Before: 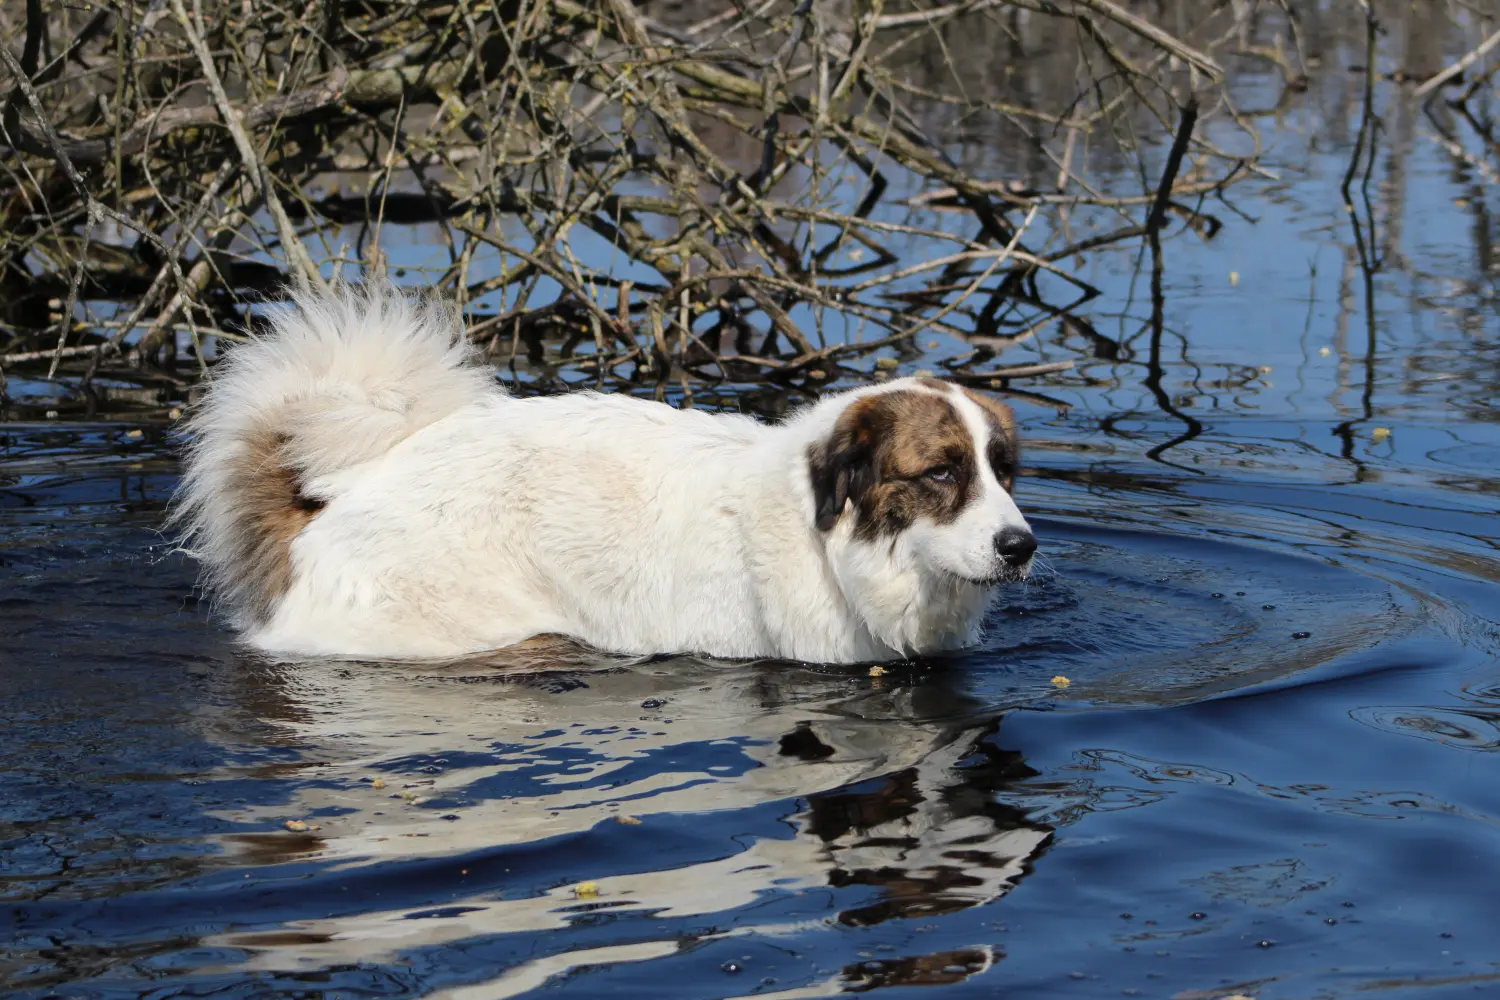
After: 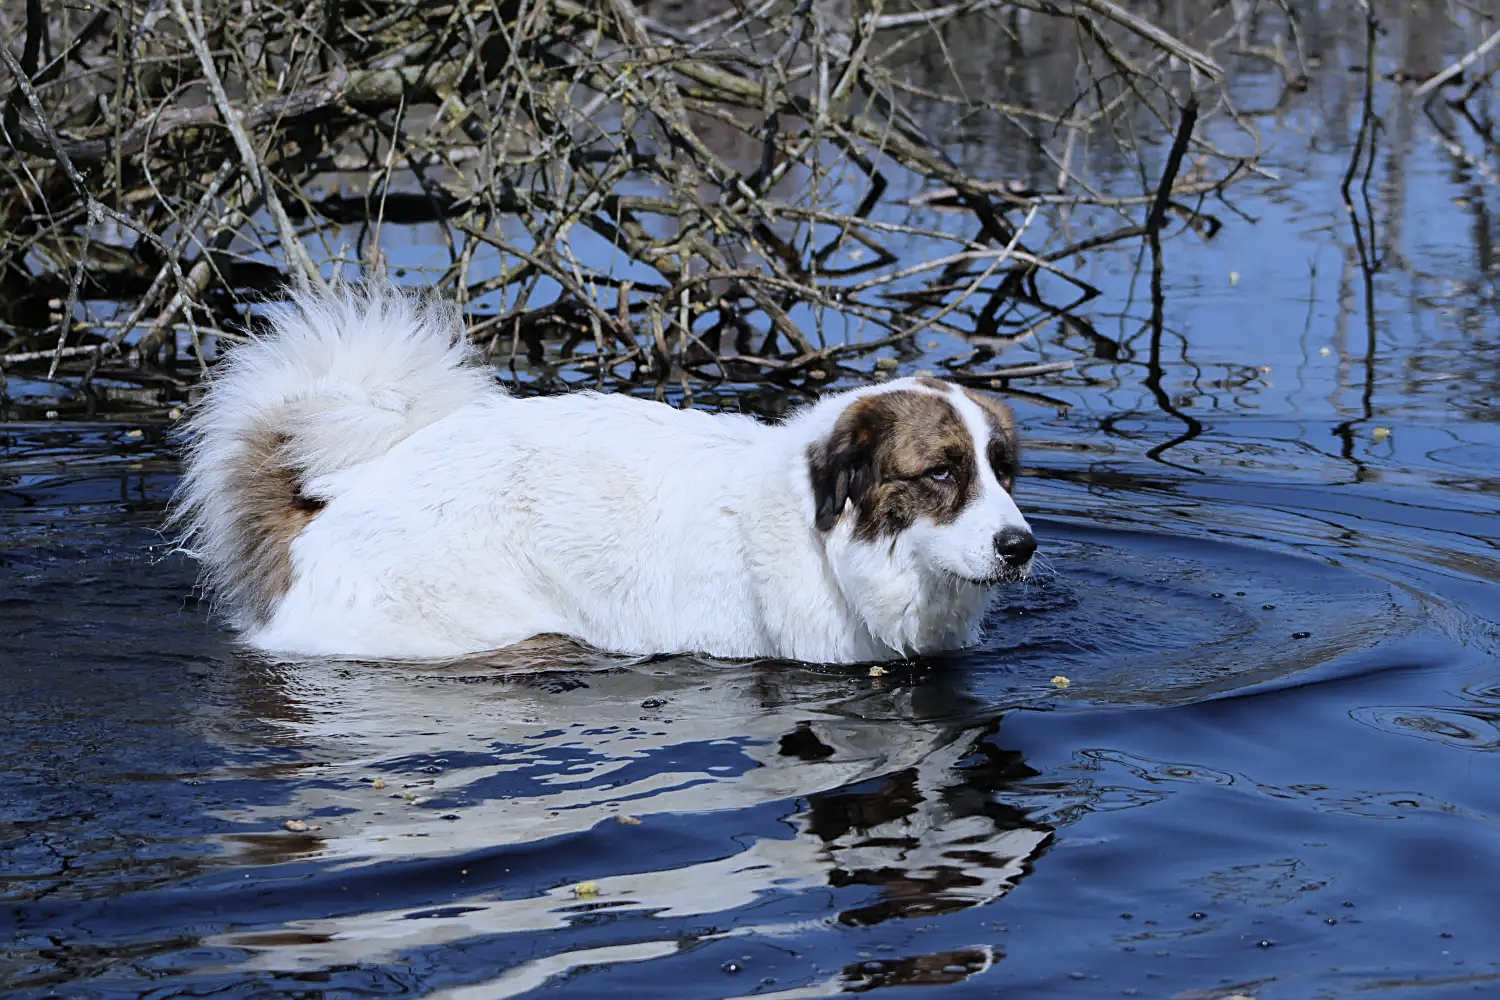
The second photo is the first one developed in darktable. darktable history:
filmic rgb: black relative exposure -16 EV, white relative exposure 2.93 EV, hardness 10.04, color science v6 (2022)
white balance: red 0.948, green 1.02, blue 1.176
sharpen: on, module defaults
color contrast: green-magenta contrast 0.84, blue-yellow contrast 0.86
